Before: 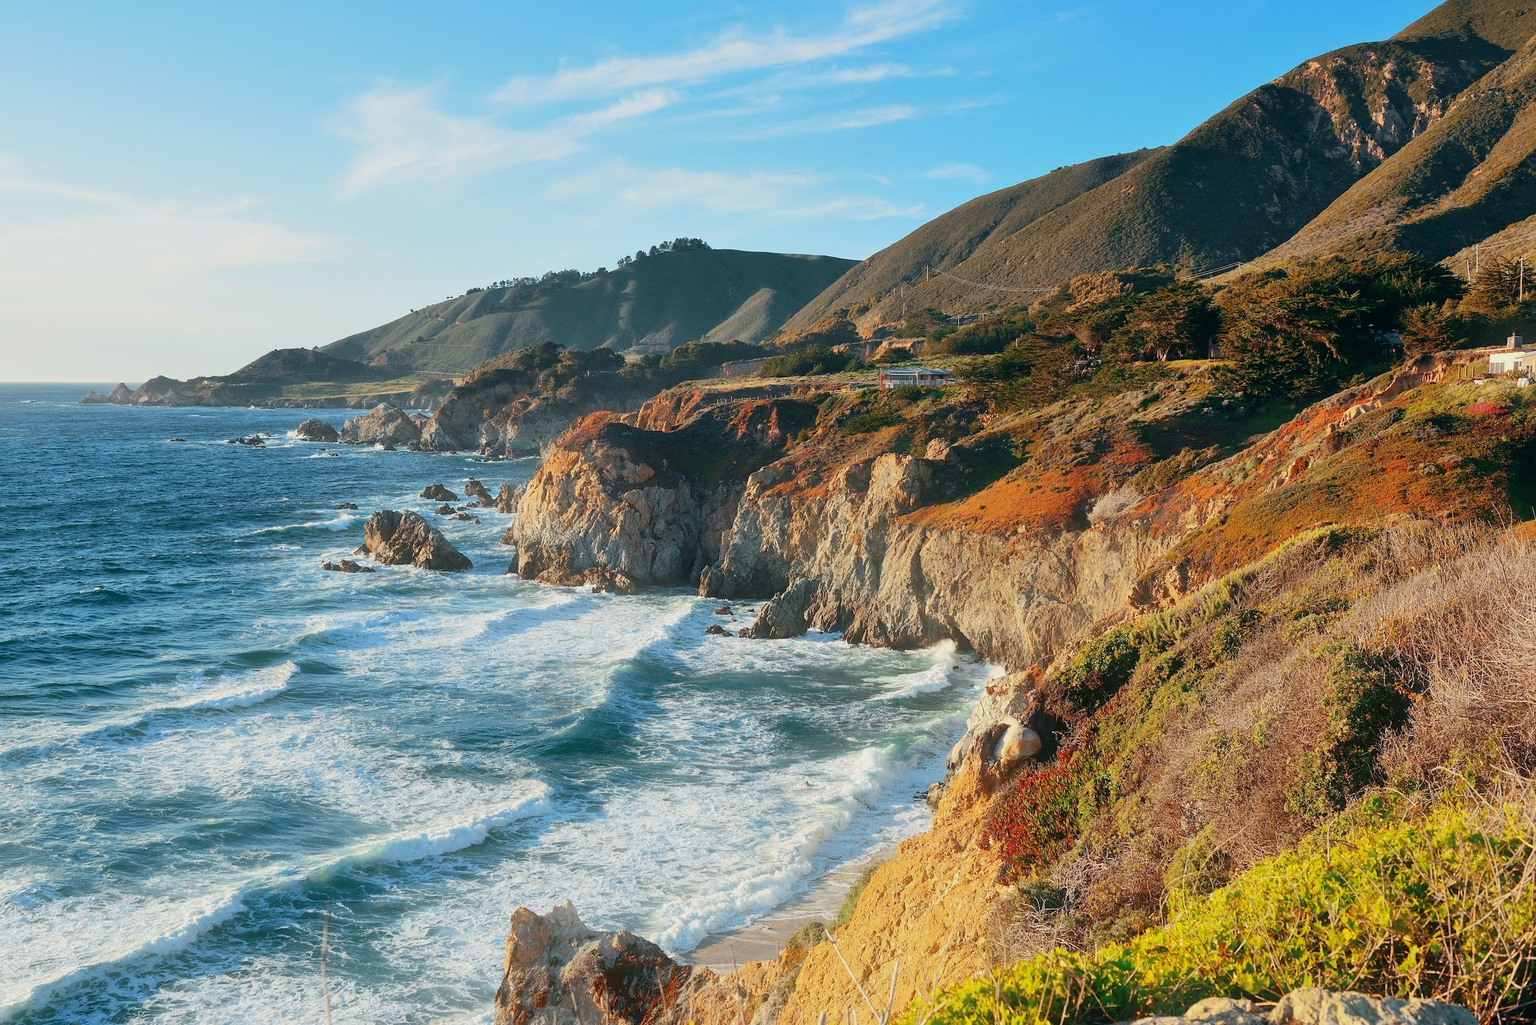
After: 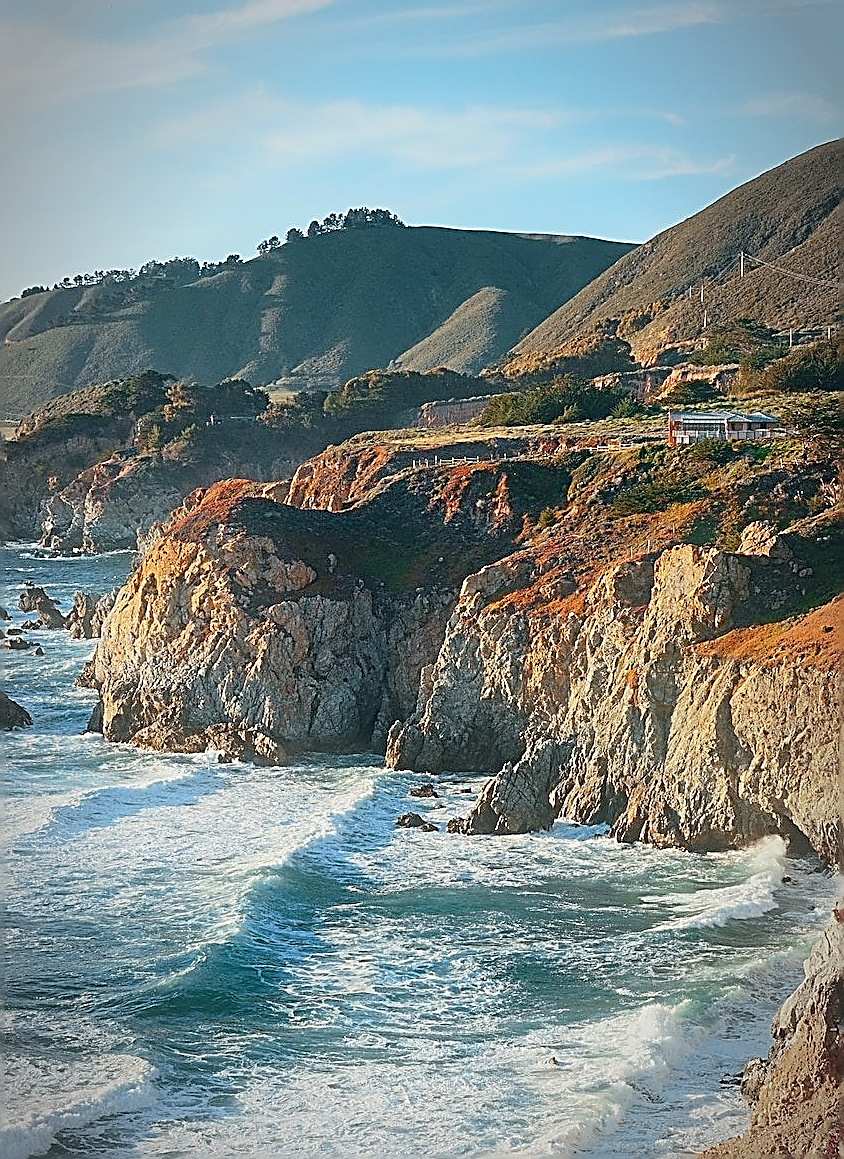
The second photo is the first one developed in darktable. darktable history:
sharpen: amount 1.861
crop and rotate: left 29.476%, top 10.214%, right 35.32%, bottom 17.333%
vignetting: automatic ratio true
levels: levels [0, 0.478, 1]
